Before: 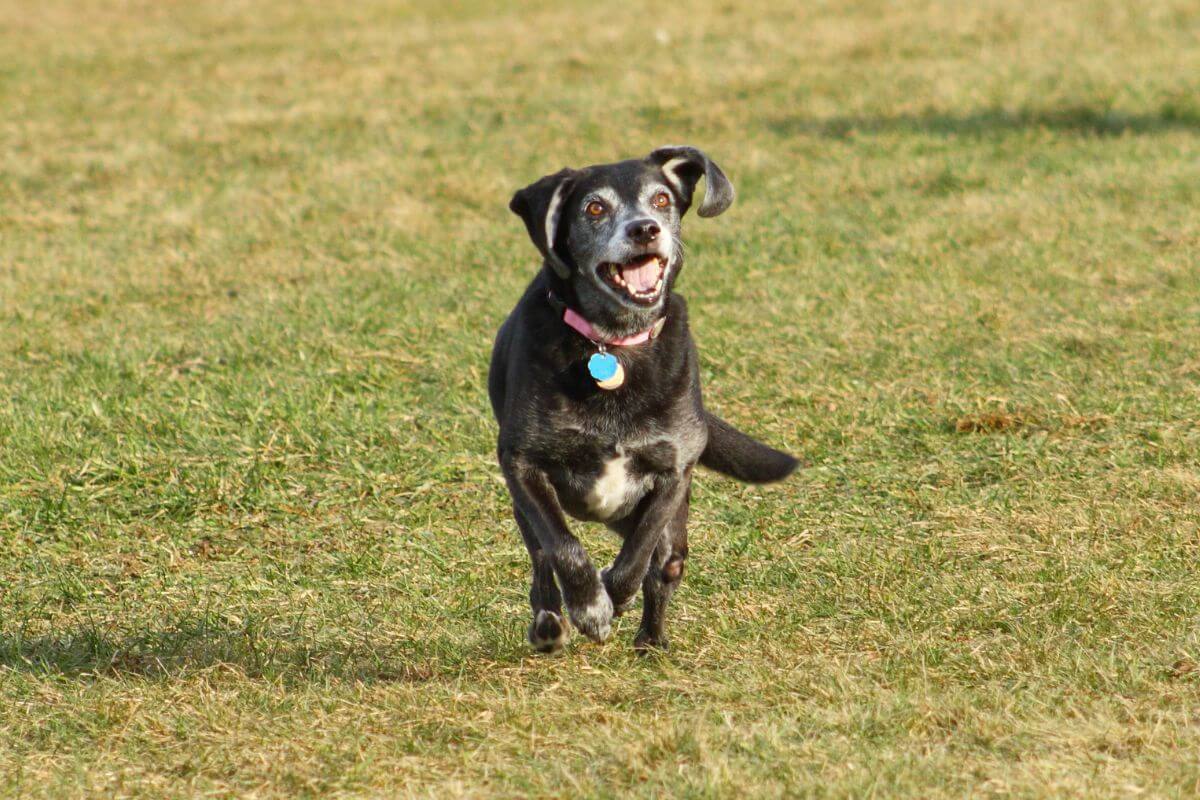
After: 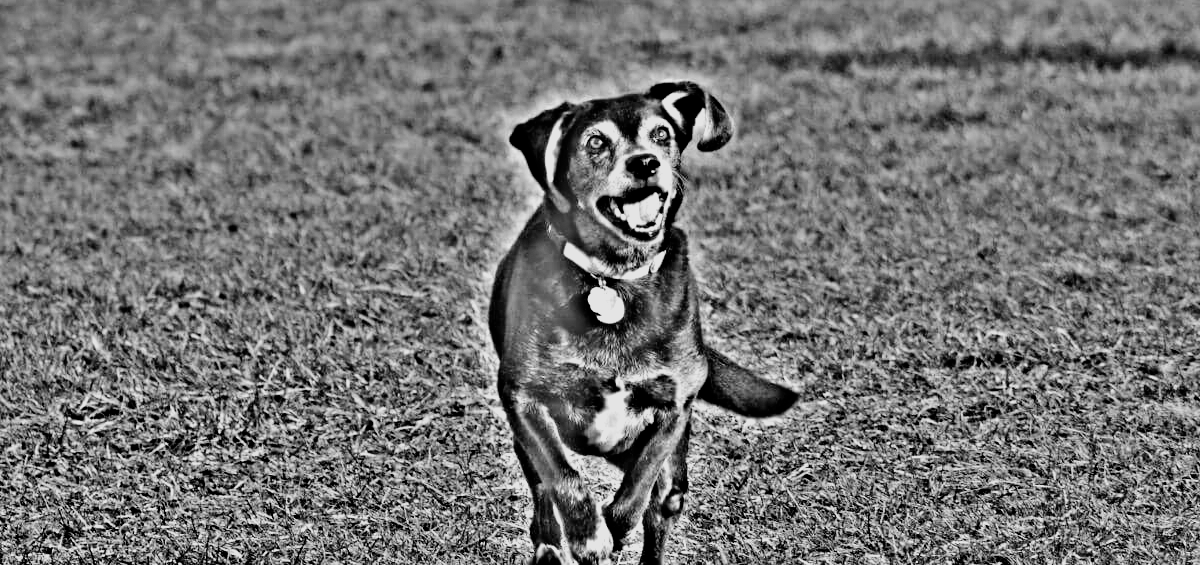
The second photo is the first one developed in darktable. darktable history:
crop and rotate: top 8.293%, bottom 20.996%
filmic rgb: black relative exposure -5 EV, hardness 2.88, contrast 1.3, highlights saturation mix -30%
highpass: on, module defaults
white balance: red 0.967, blue 1.049
